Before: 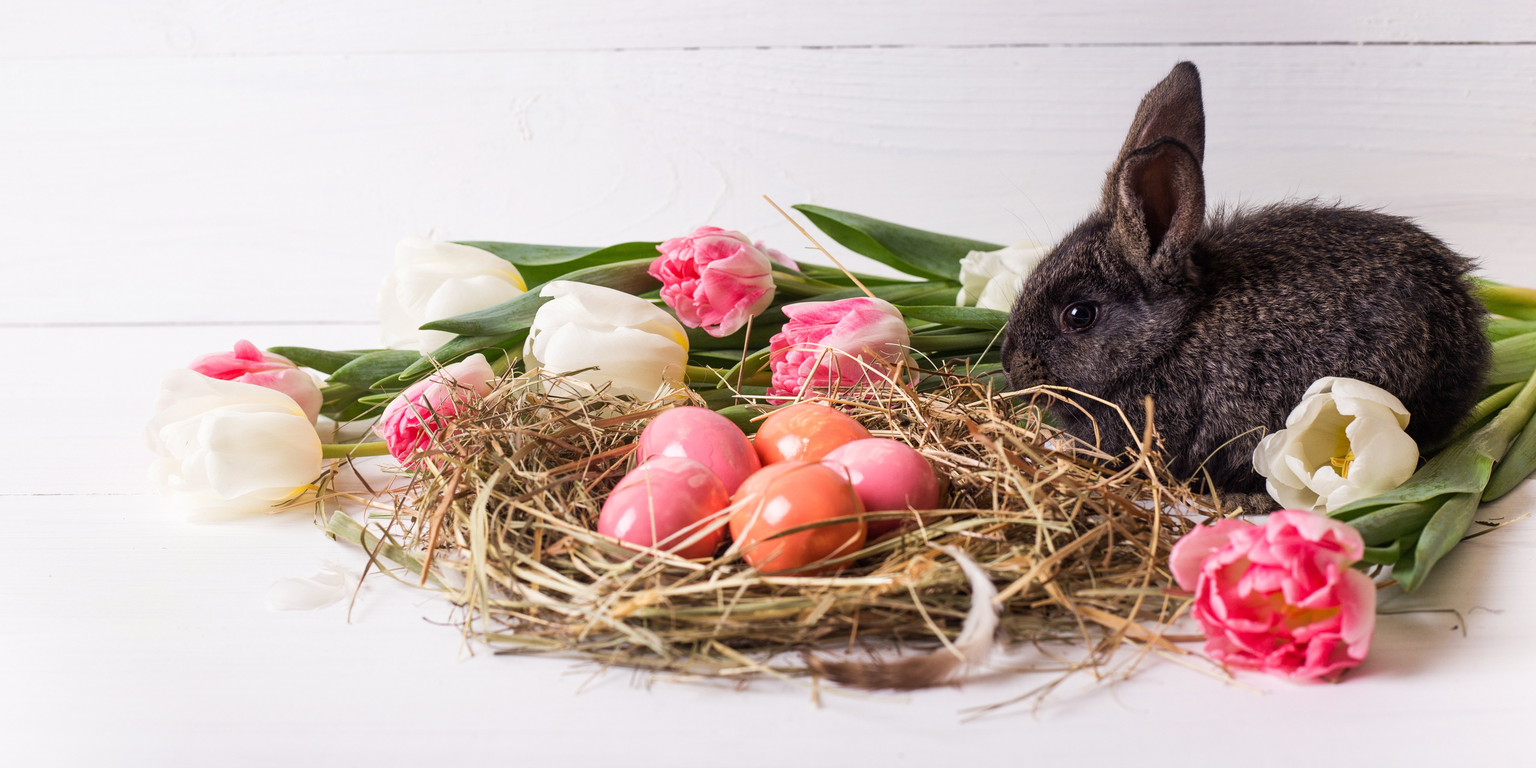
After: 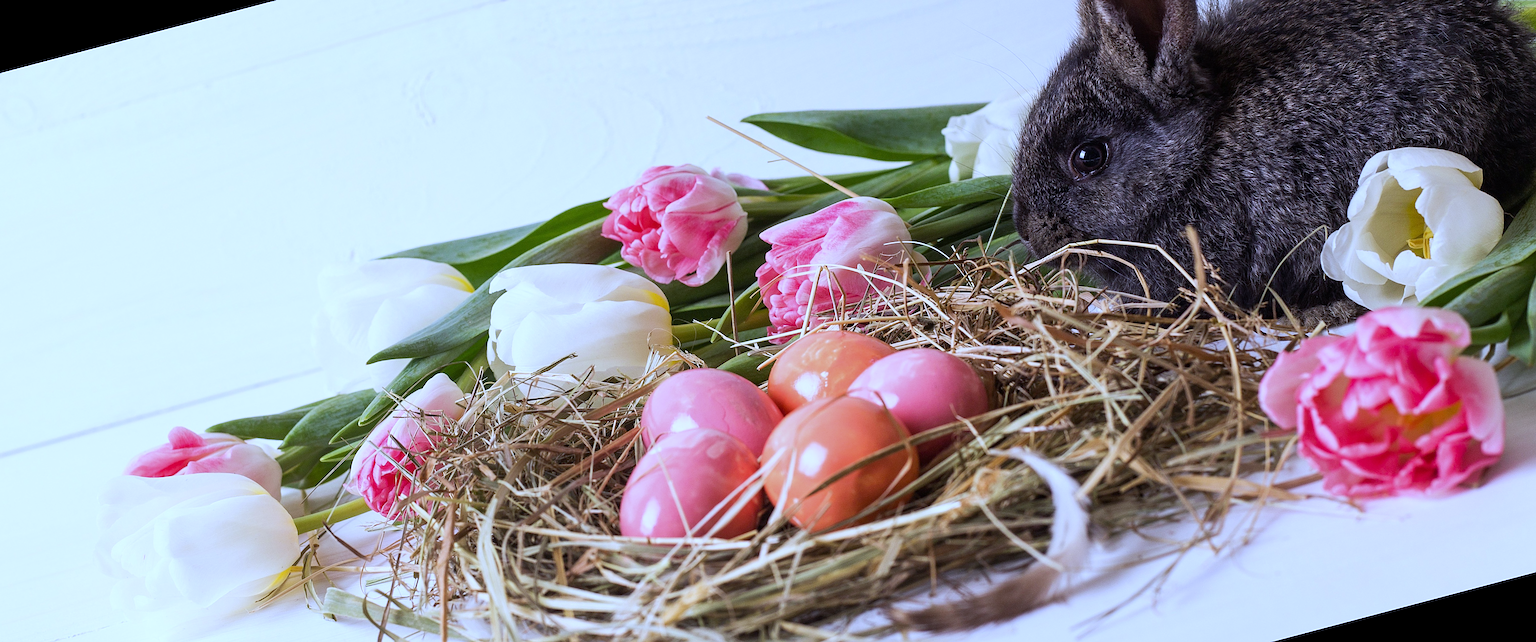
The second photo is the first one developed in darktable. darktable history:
white balance: red 0.871, blue 1.249
sharpen: on, module defaults
rotate and perspective: rotation -14.8°, crop left 0.1, crop right 0.903, crop top 0.25, crop bottom 0.748
